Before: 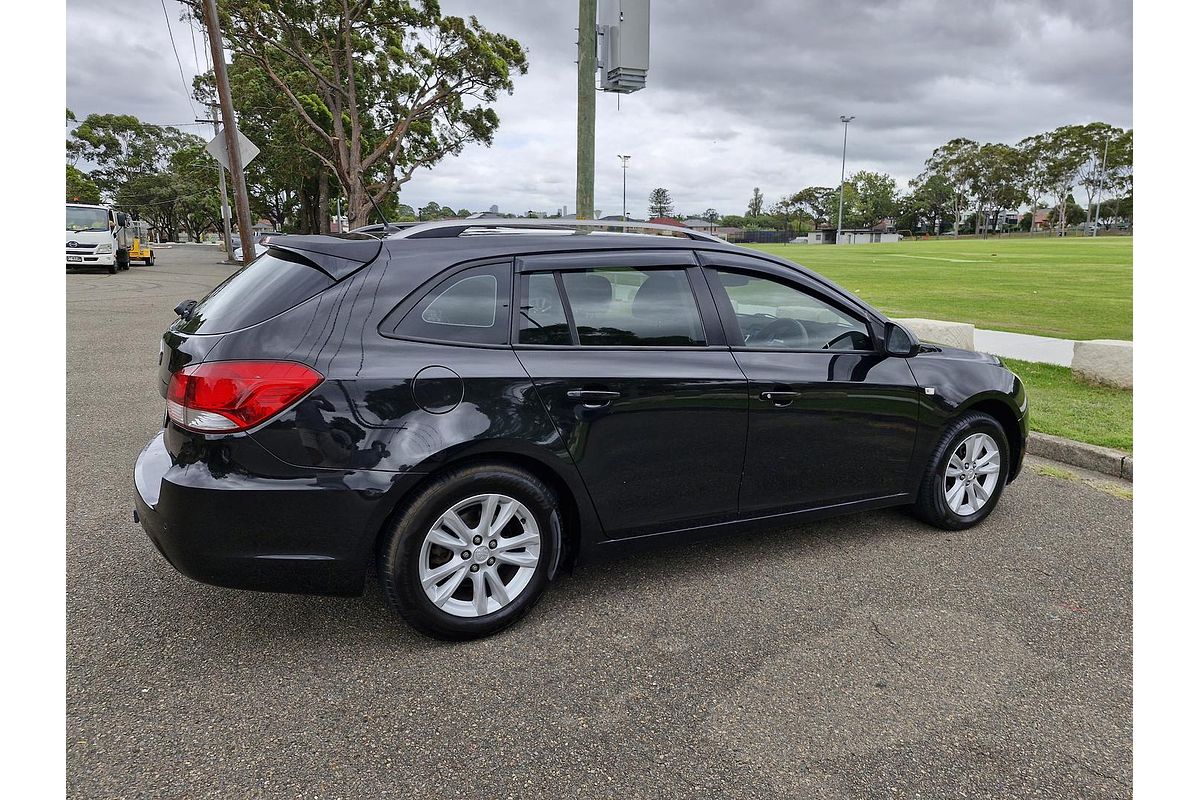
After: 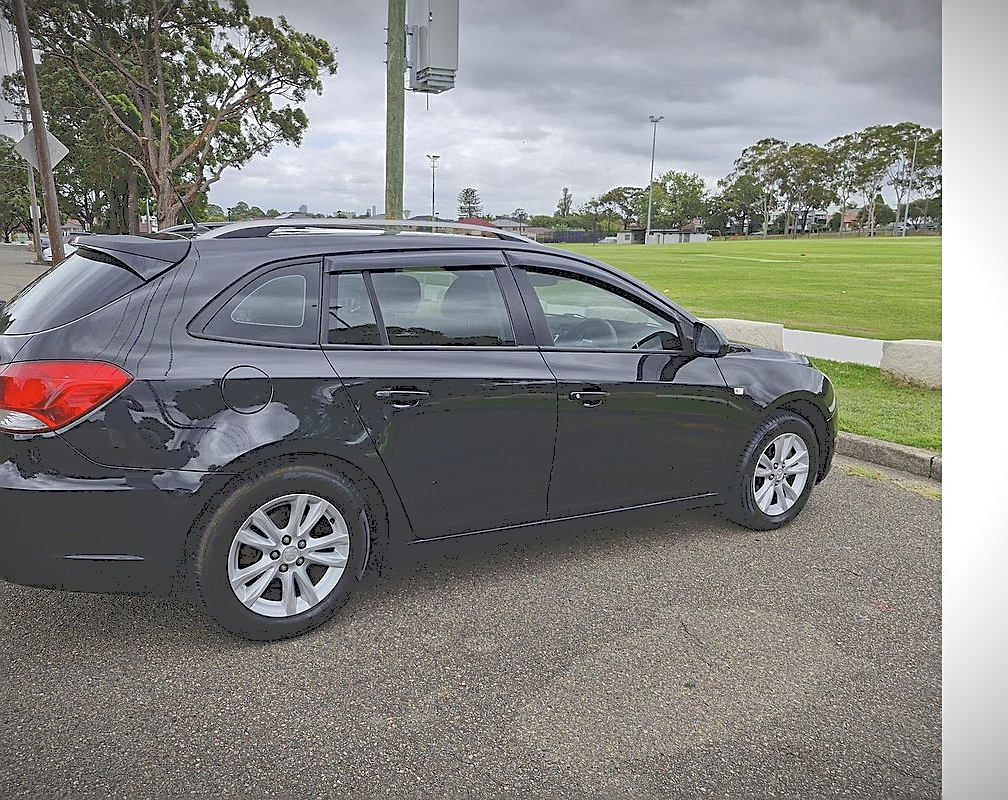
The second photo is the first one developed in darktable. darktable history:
crop: left 15.921%
sharpen: on, module defaults
tone curve: curves: ch0 [(0, 0) (0.003, 0.264) (0.011, 0.264) (0.025, 0.265) (0.044, 0.269) (0.069, 0.273) (0.1, 0.28) (0.136, 0.292) (0.177, 0.309) (0.224, 0.336) (0.277, 0.371) (0.335, 0.412) (0.399, 0.469) (0.468, 0.533) (0.543, 0.595) (0.623, 0.66) (0.709, 0.73) (0.801, 0.8) (0.898, 0.854) (1, 1)], color space Lab, independent channels, preserve colors none
vignetting: fall-off start 100.13%, brightness -0.575, width/height ratio 1.308
